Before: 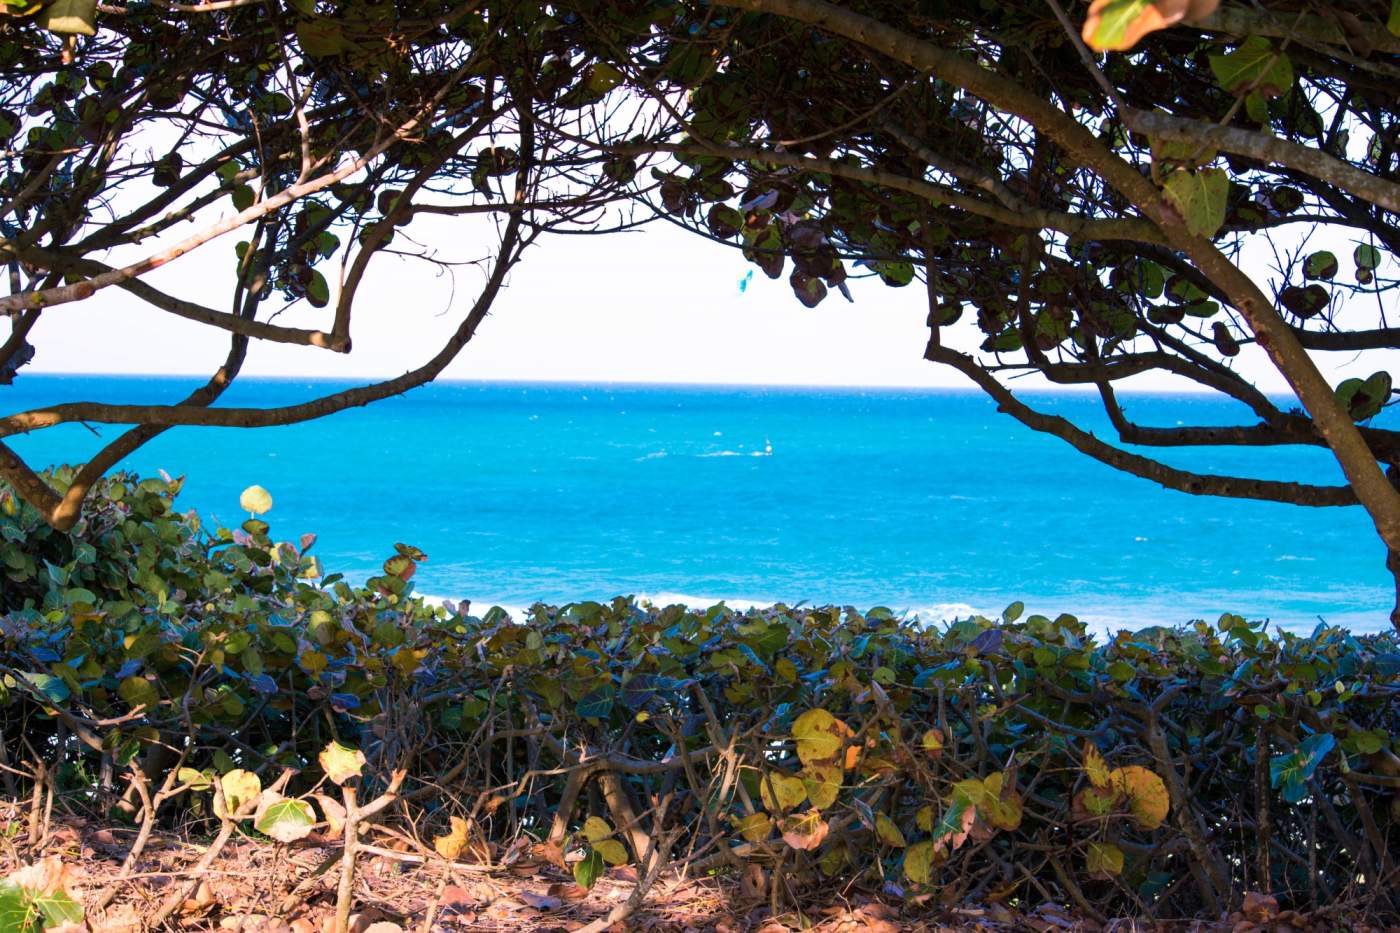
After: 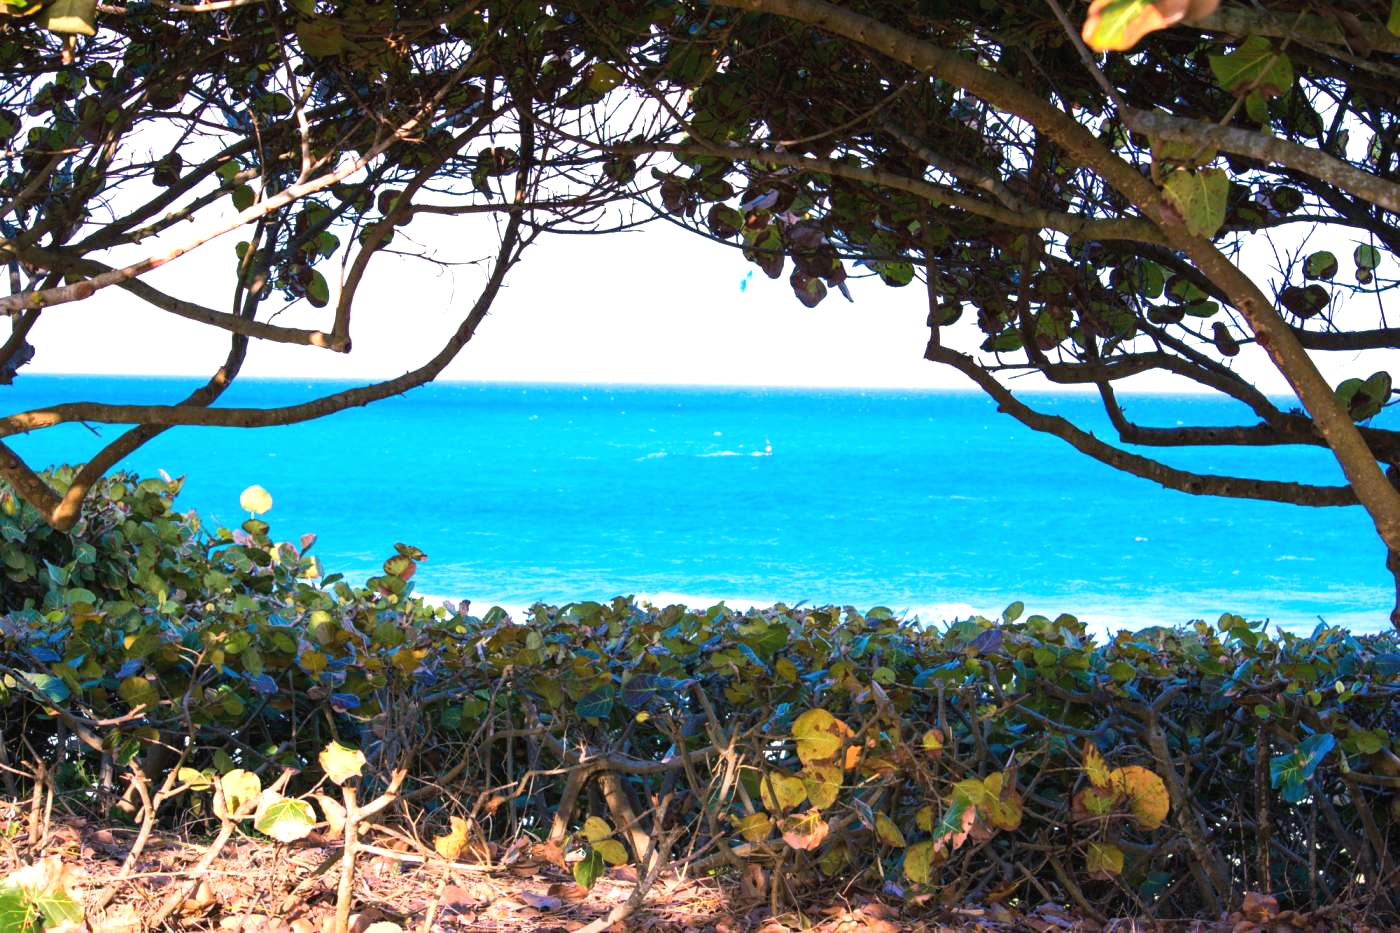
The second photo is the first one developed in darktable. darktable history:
exposure: black level correction -0.001, exposure 0.544 EV, compensate exposure bias true, compensate highlight preservation false
